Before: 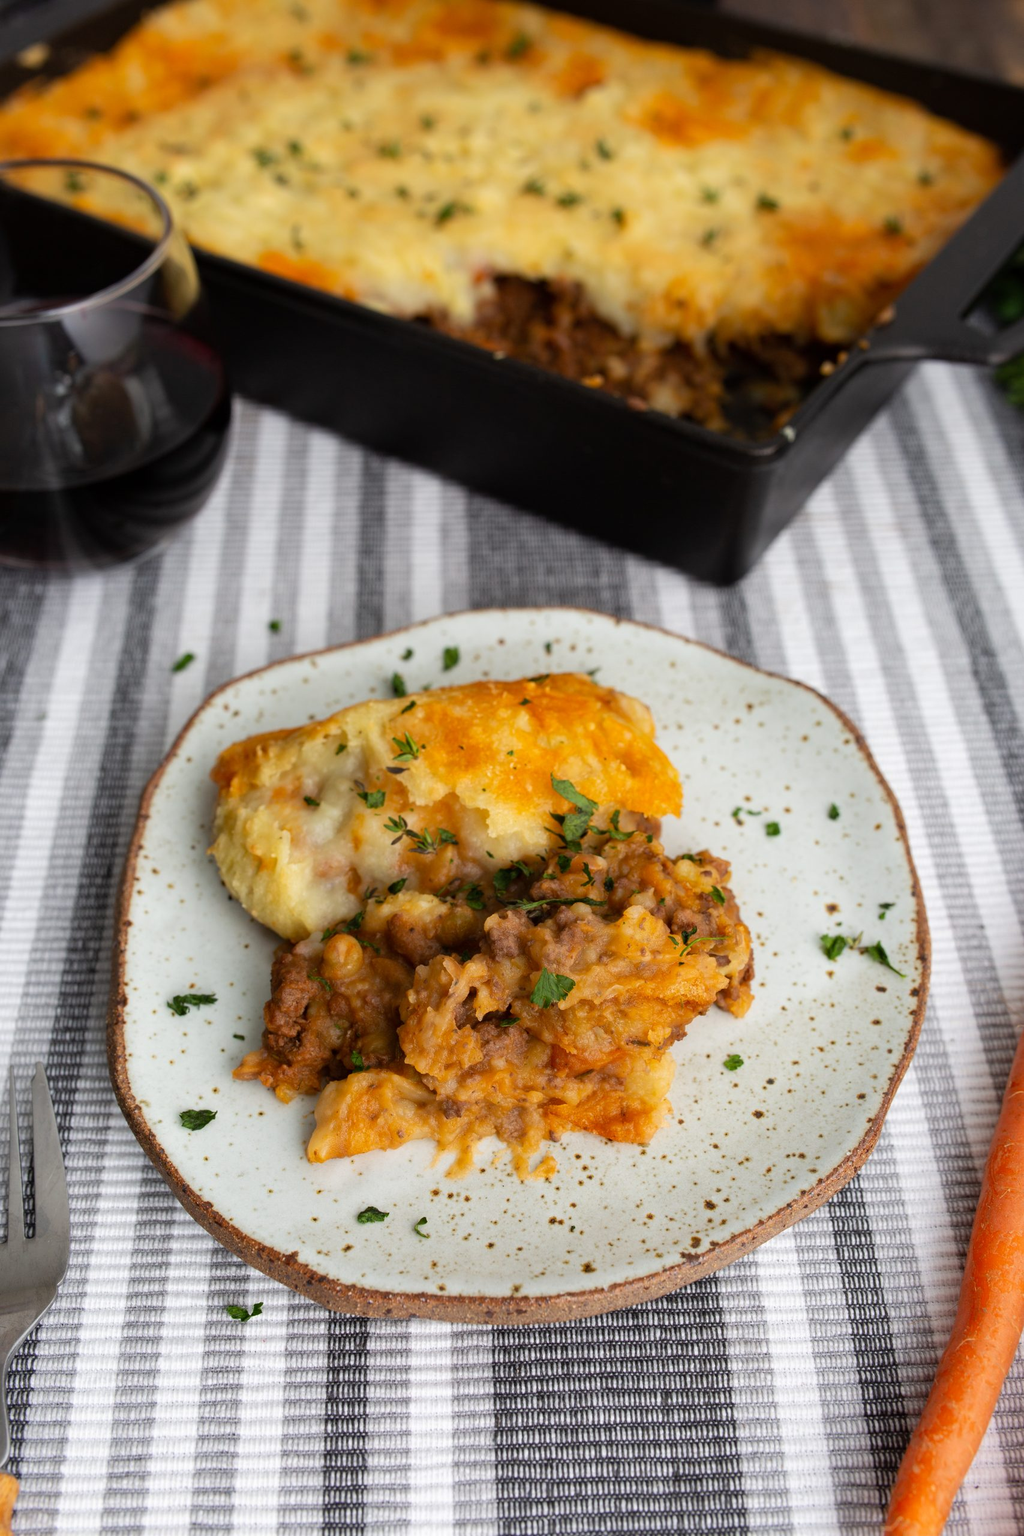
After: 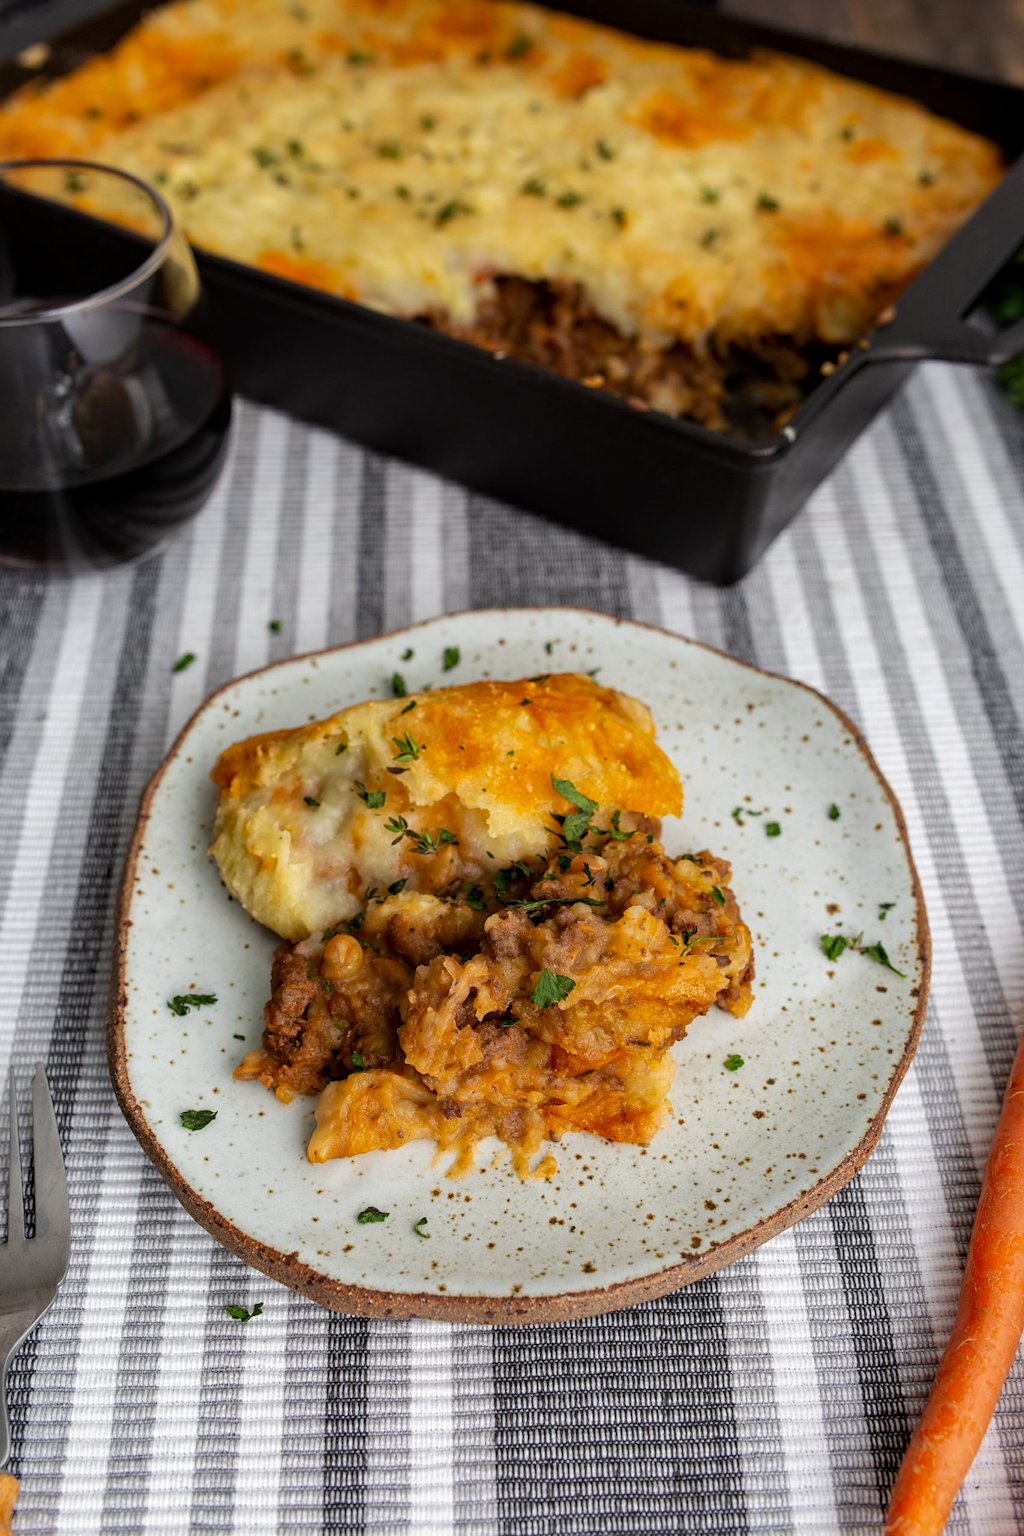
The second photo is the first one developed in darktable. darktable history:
local contrast: on, module defaults
shadows and highlights: shadows -20, white point adjustment -2, highlights -35
sharpen: amount 0.2
